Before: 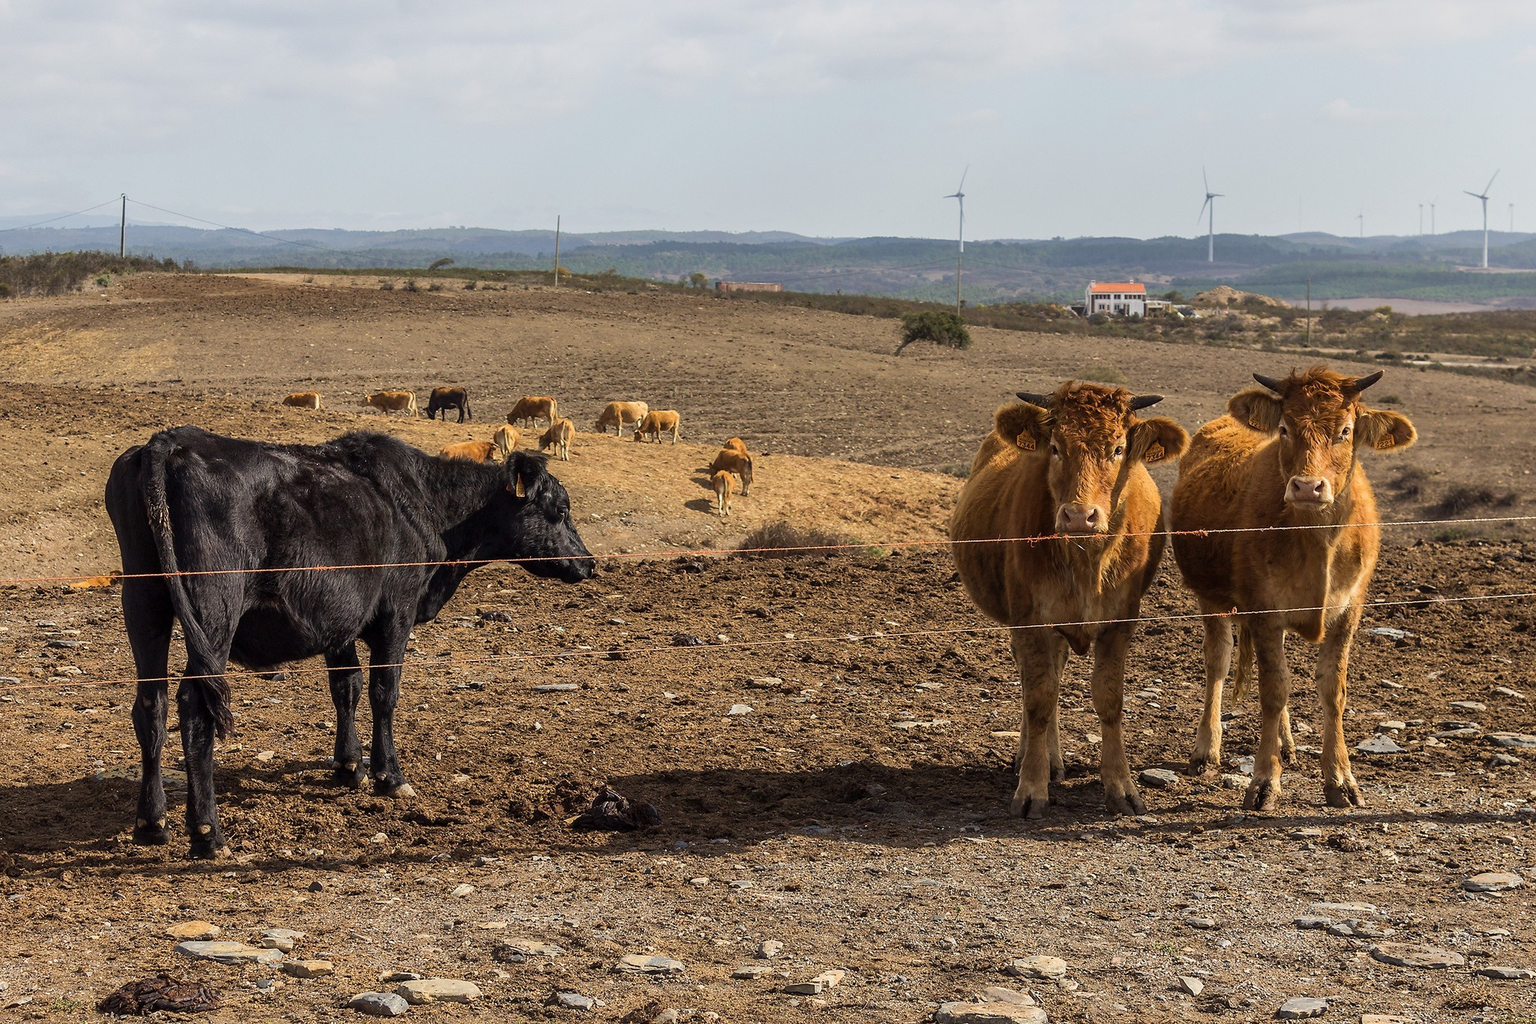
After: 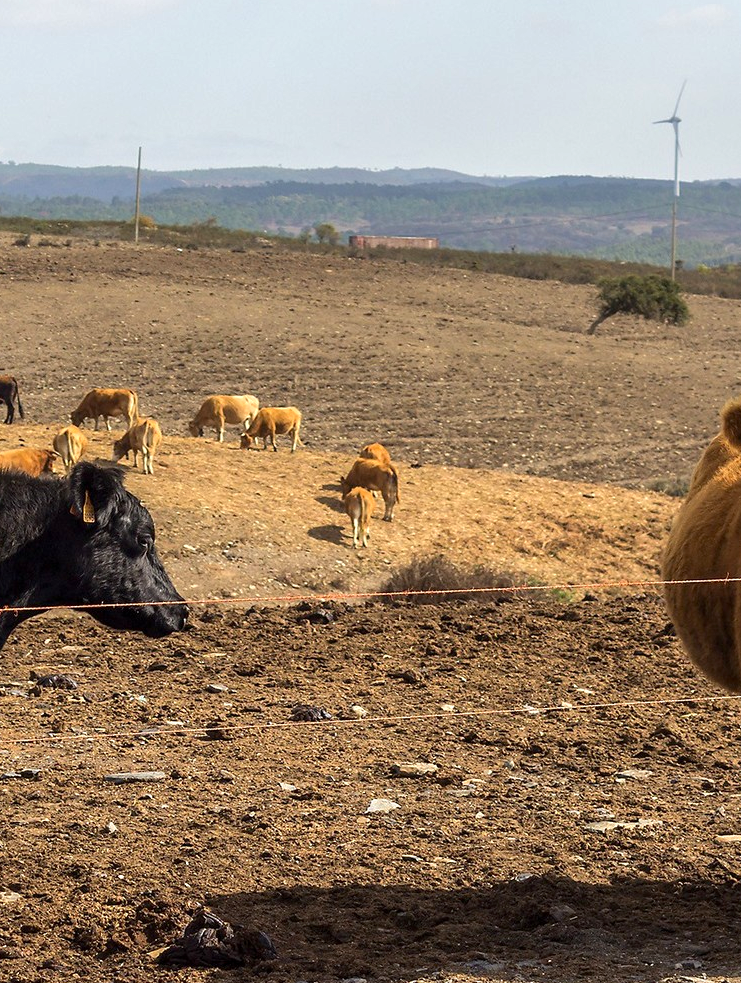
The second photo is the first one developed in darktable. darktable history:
crop and rotate: left 29.565%, top 10.259%, right 34.207%, bottom 17.67%
exposure: black level correction 0.001, exposure 0.499 EV, compensate highlight preservation false
shadows and highlights: shadows -20.37, white point adjustment -2.18, highlights -35.04
